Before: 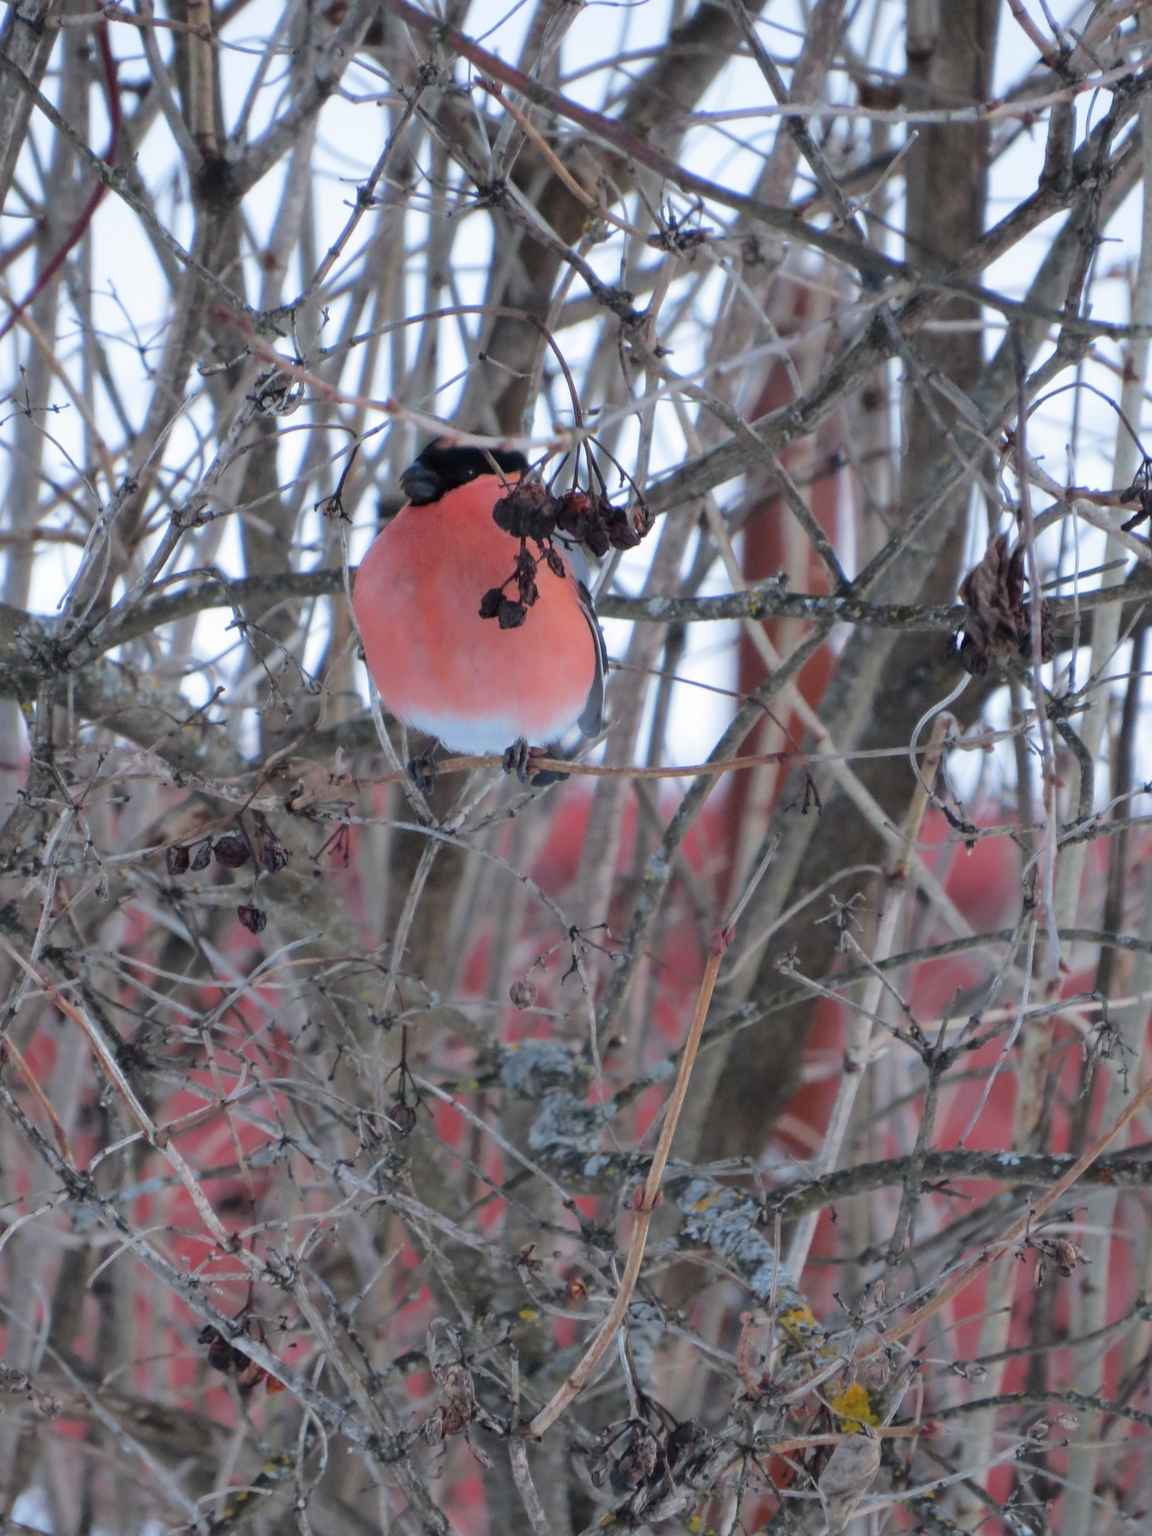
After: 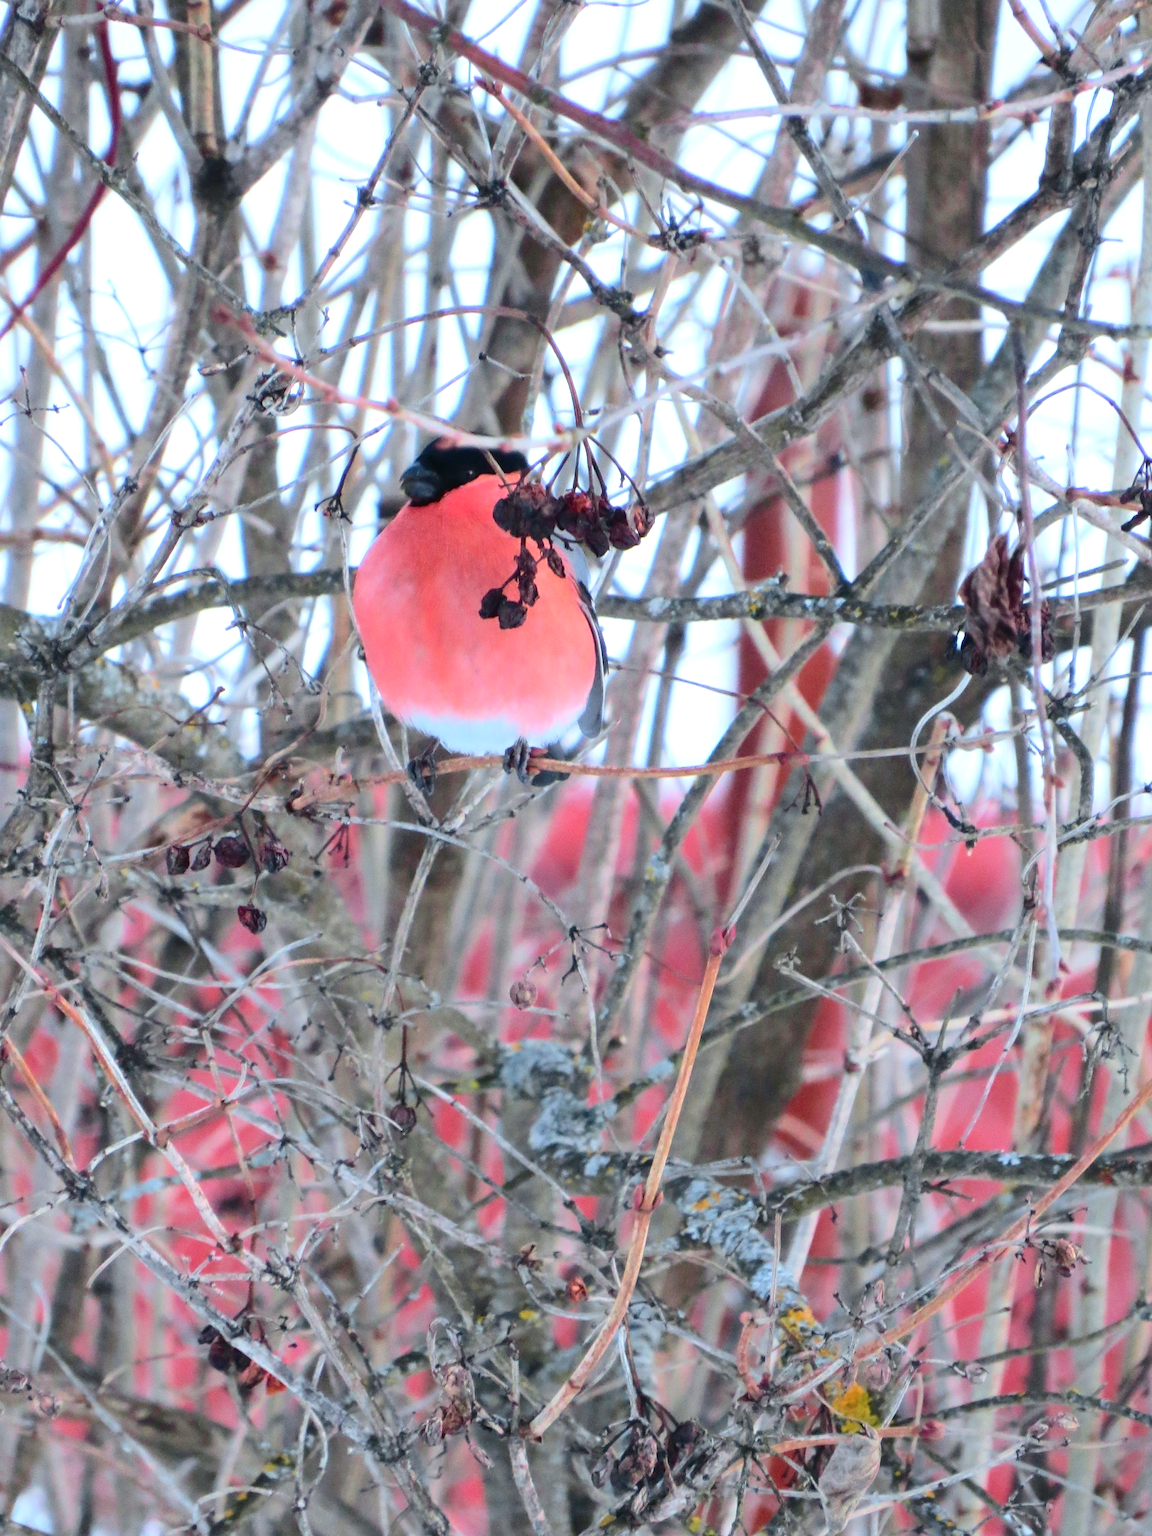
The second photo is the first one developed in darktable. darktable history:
tone curve: curves: ch0 [(0, 0.011) (0.139, 0.106) (0.295, 0.271) (0.499, 0.523) (0.739, 0.782) (0.857, 0.879) (1, 0.967)]; ch1 [(0, 0) (0.291, 0.229) (0.394, 0.365) (0.469, 0.456) (0.507, 0.504) (0.527, 0.546) (0.571, 0.614) (0.725, 0.779) (1, 1)]; ch2 [(0, 0) (0.125, 0.089) (0.35, 0.317) (0.437, 0.42) (0.502, 0.499) (0.537, 0.551) (0.613, 0.636) (1, 1)], color space Lab, independent channels, preserve colors none
exposure: black level correction 0, exposure 0.701 EV, compensate exposure bias true, compensate highlight preservation false
